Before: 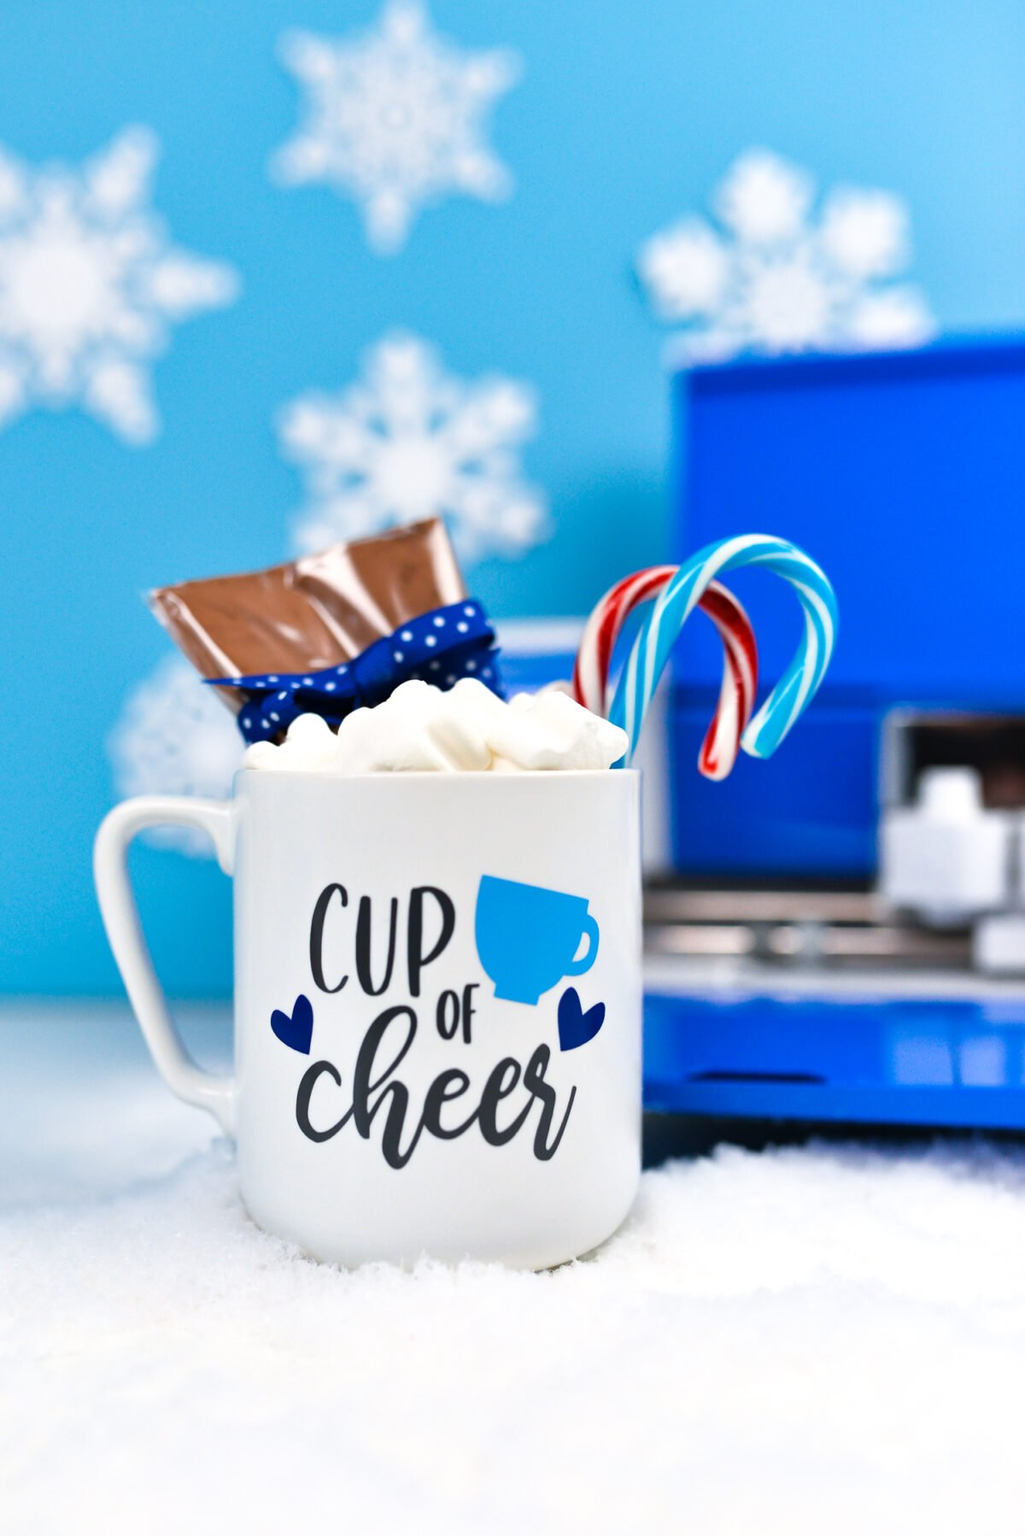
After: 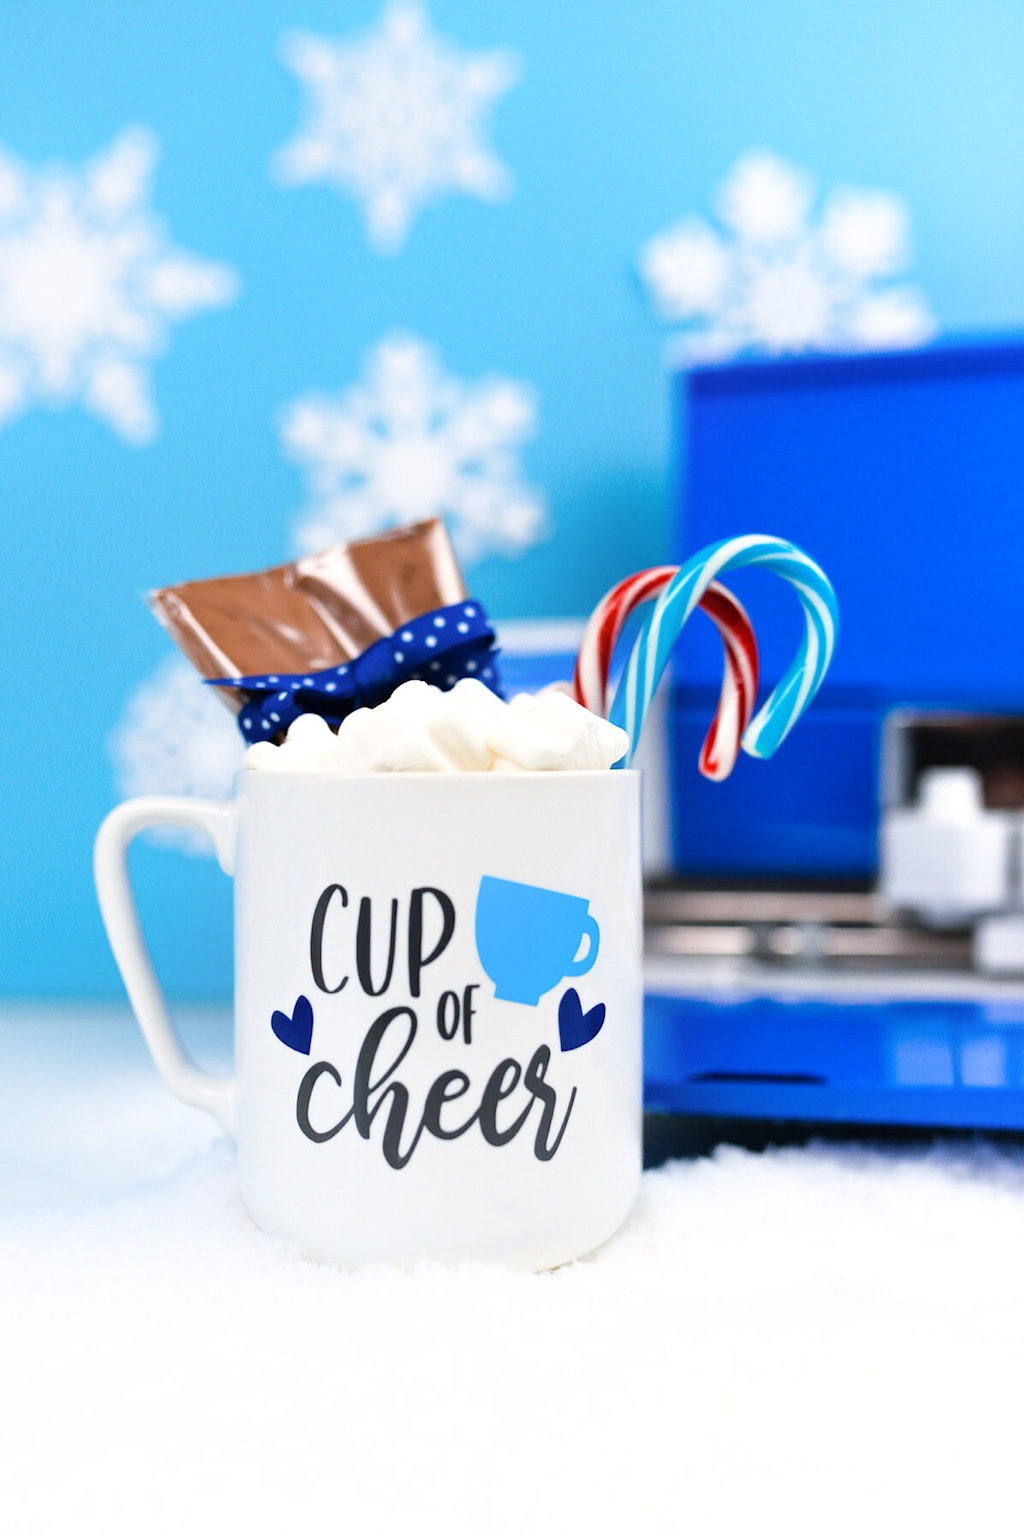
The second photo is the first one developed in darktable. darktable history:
shadows and highlights: shadows -25.96, highlights 51.38, soften with gaussian
crop: left 0.029%
